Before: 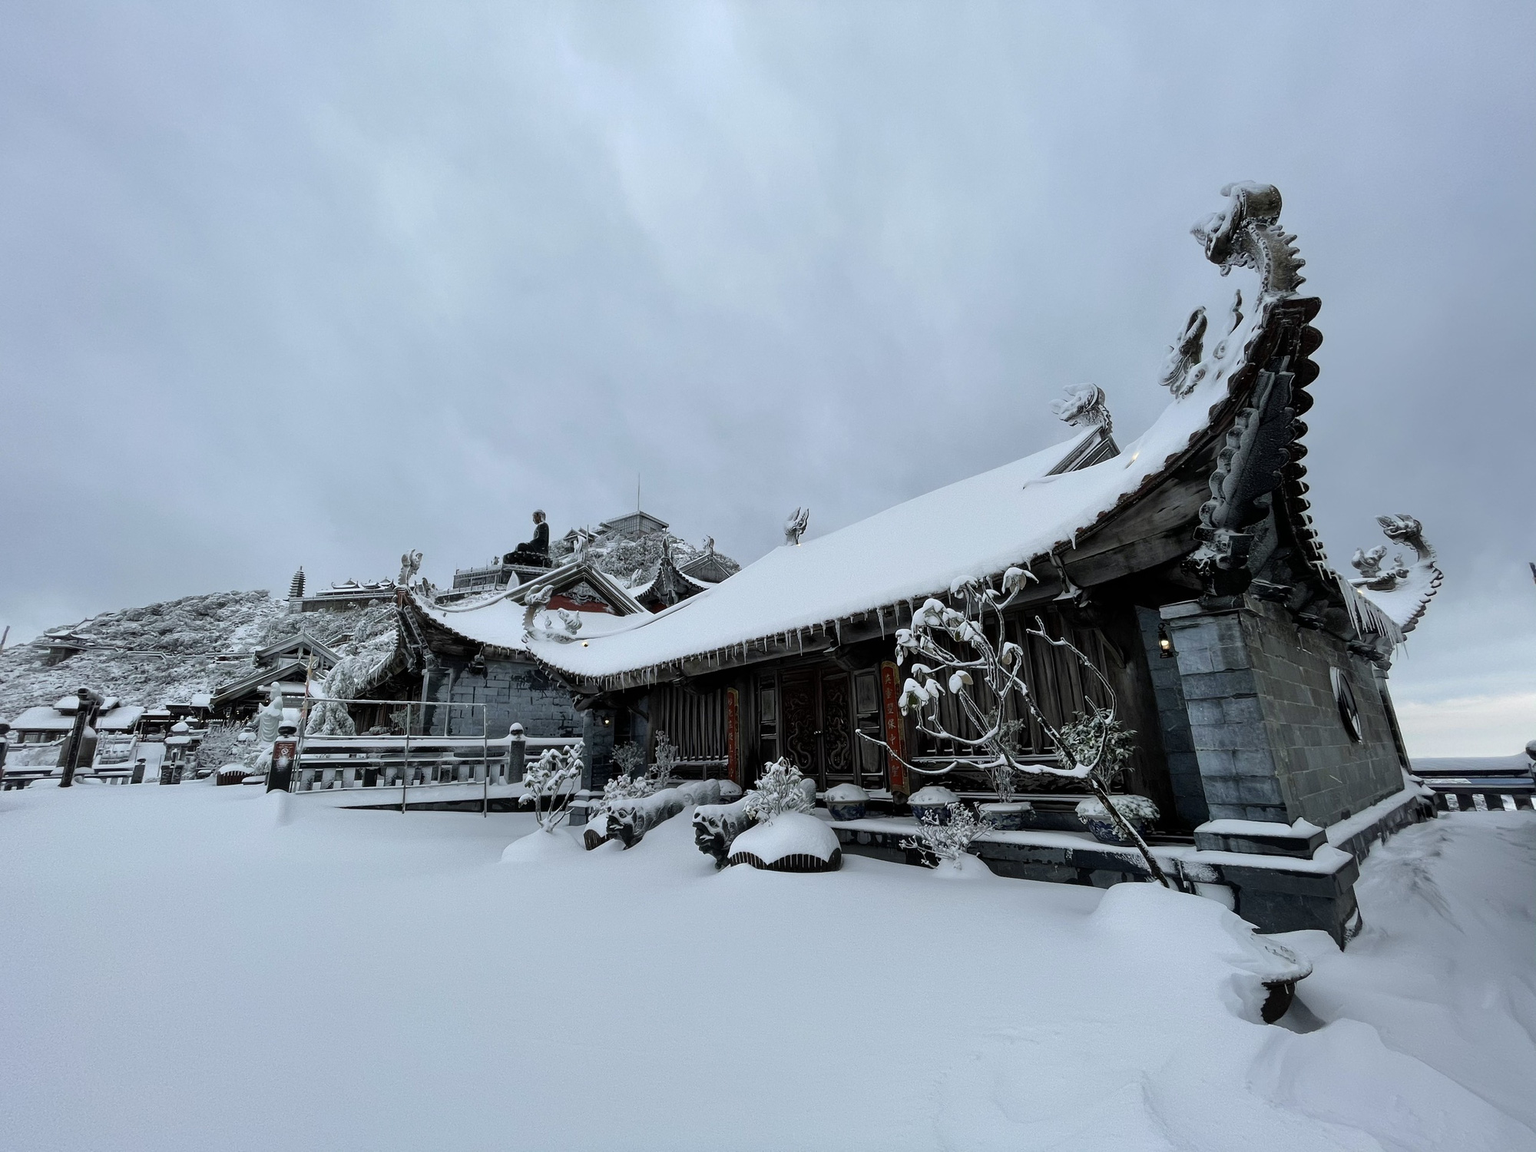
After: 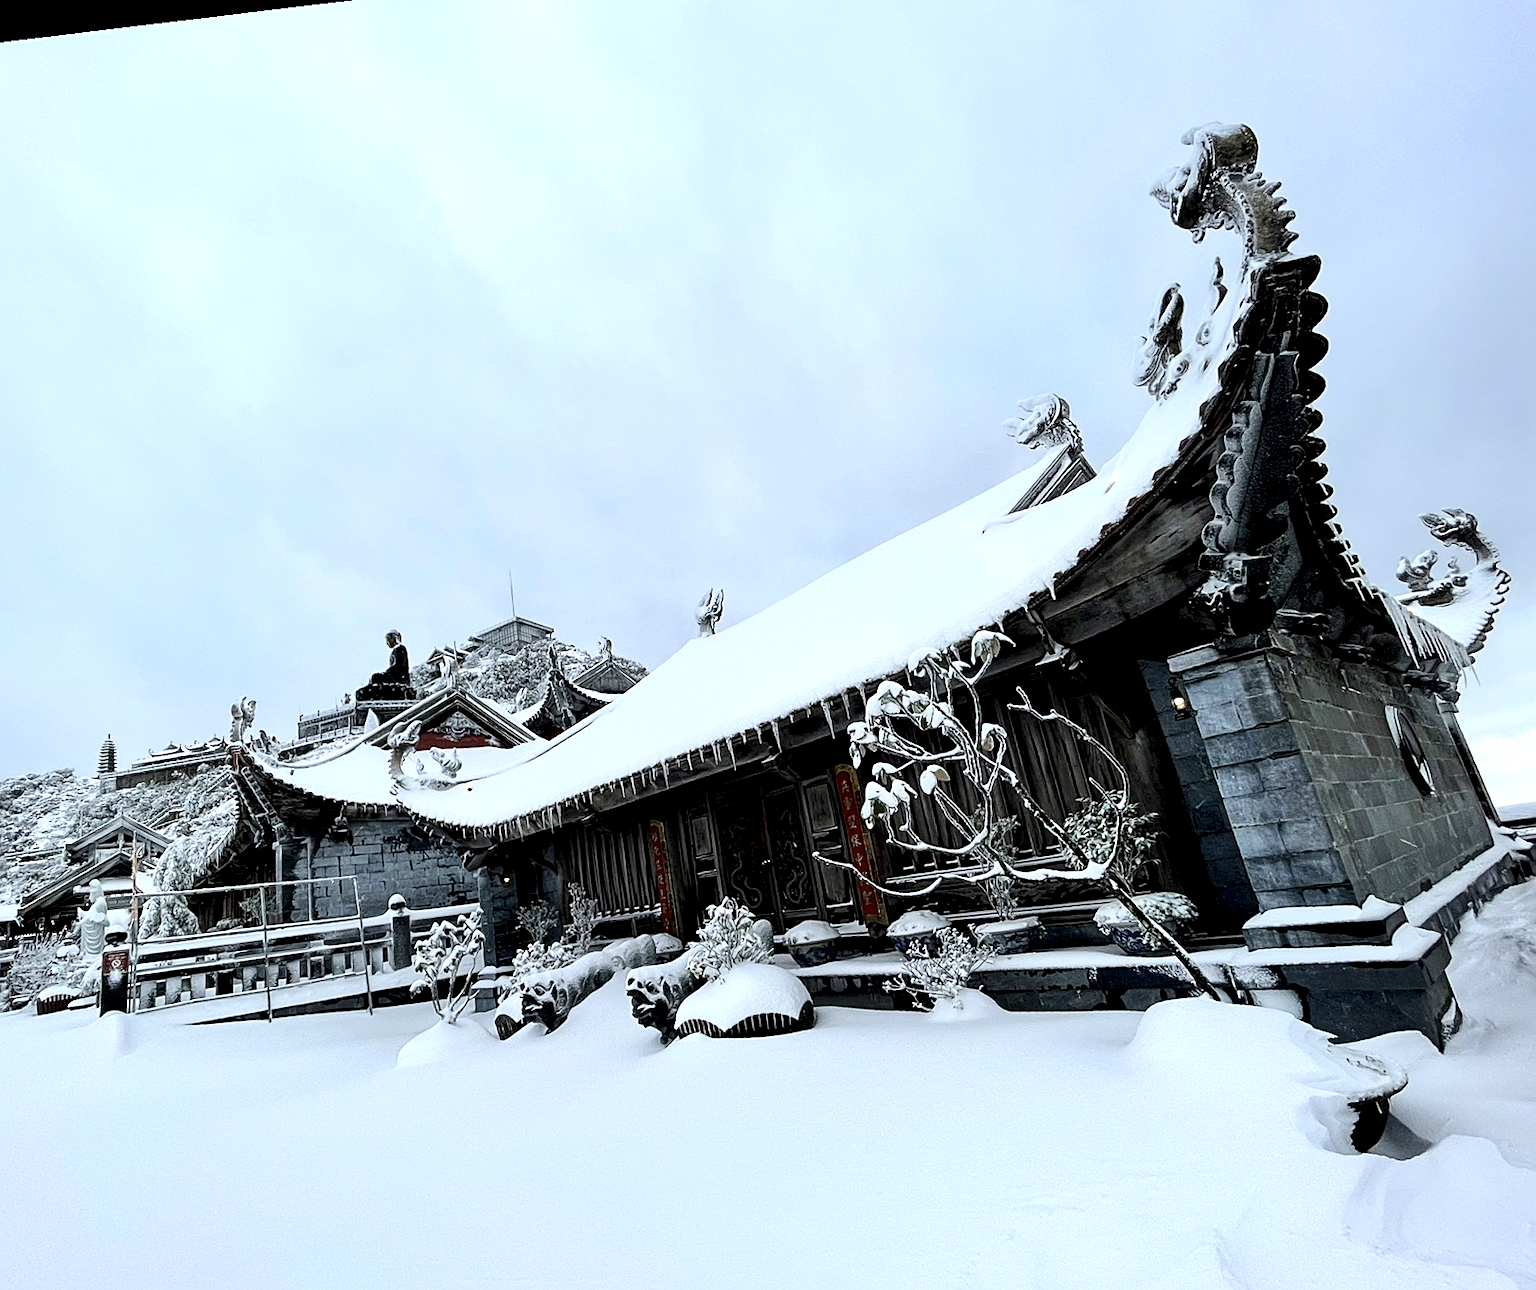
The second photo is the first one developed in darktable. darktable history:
rotate and perspective: rotation -6.83°, automatic cropping off
contrast brightness saturation: contrast 0.2, brightness 0.16, saturation 0.22
local contrast: highlights 123%, shadows 126%, detail 140%, midtone range 0.254
crop: left 16.768%, top 8.653%, right 8.362%, bottom 12.485%
sharpen: on, module defaults
exposure: exposure 0.3 EV, compensate highlight preservation false
